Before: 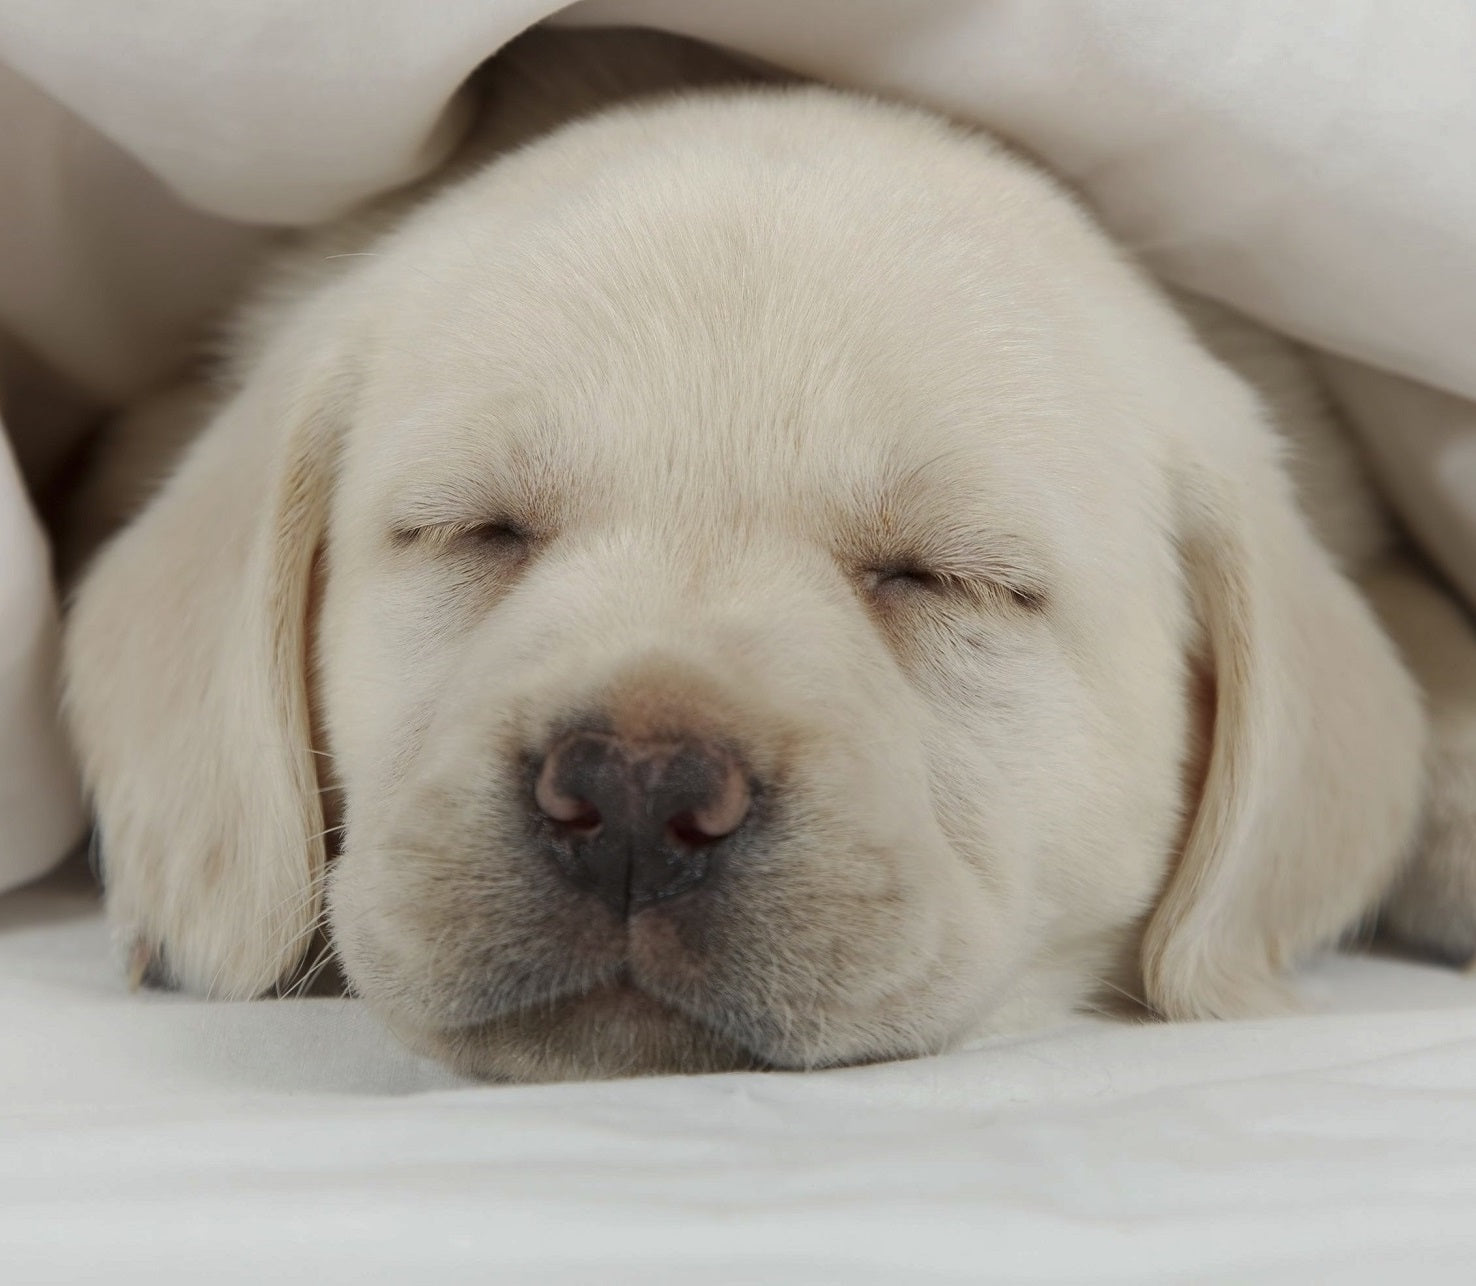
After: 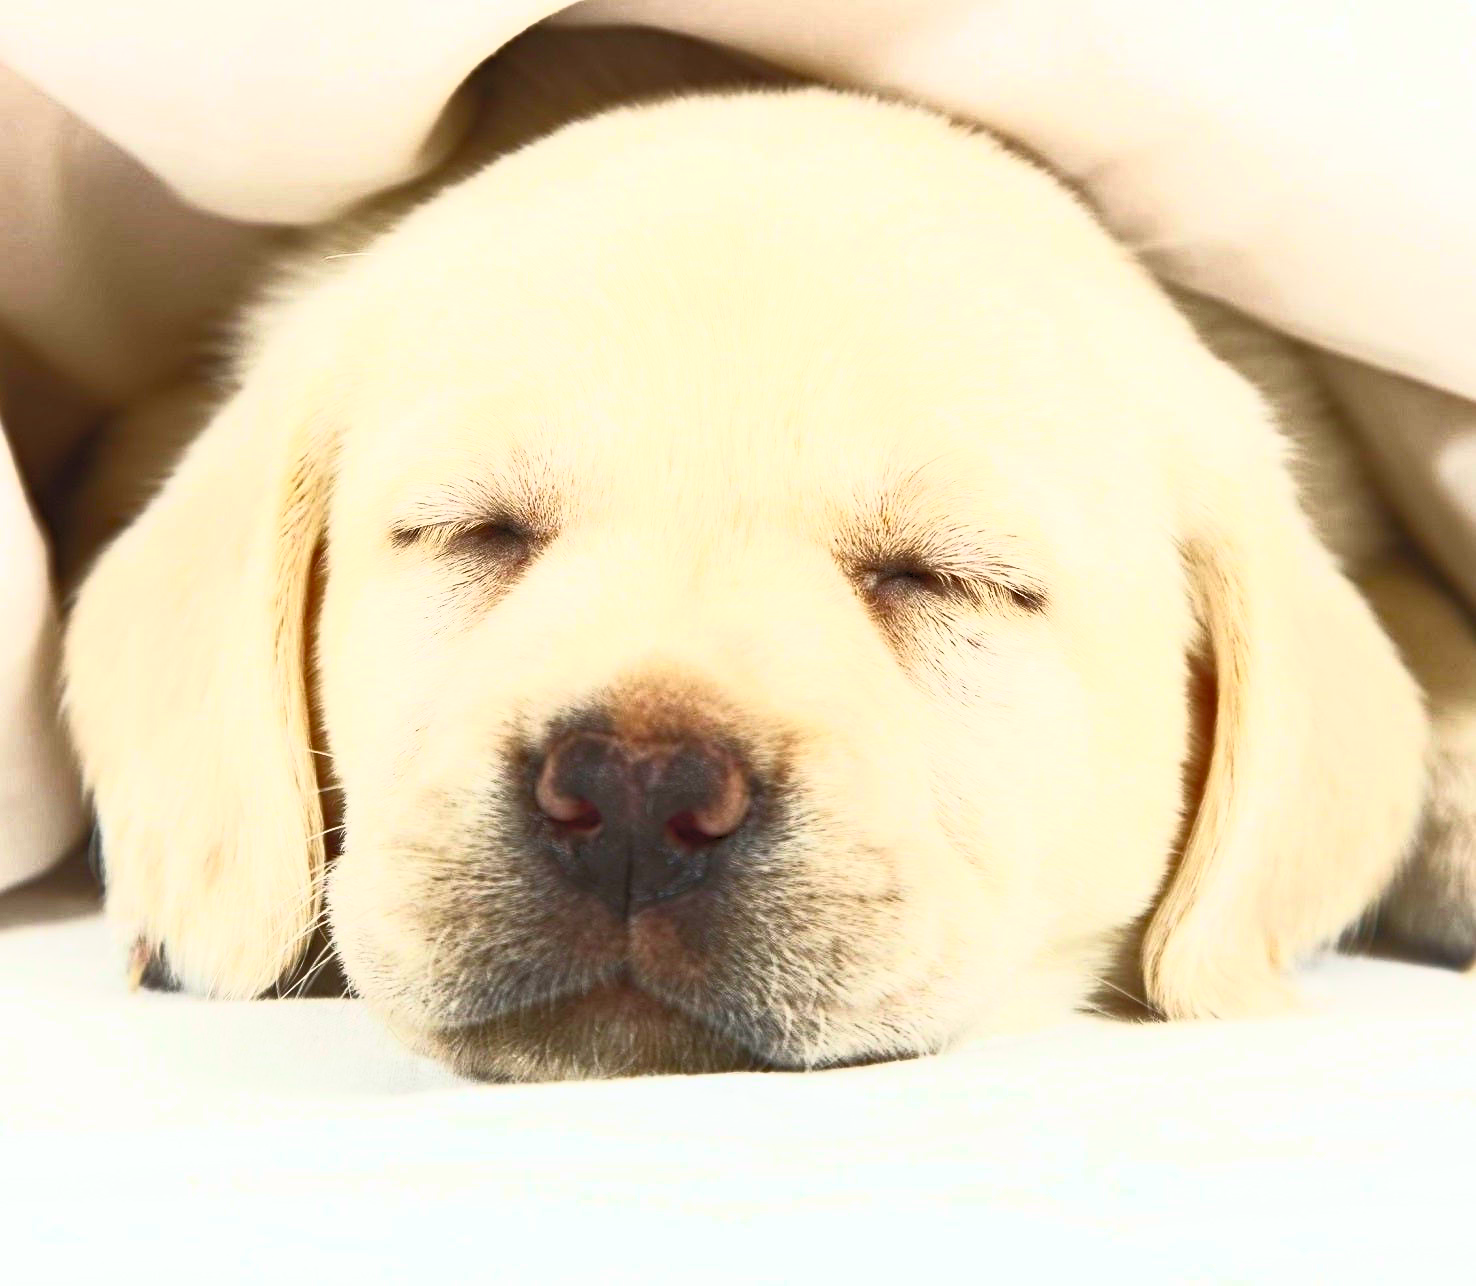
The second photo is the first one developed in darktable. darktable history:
contrast brightness saturation: contrast 1, brightness 1, saturation 1
haze removal: compatibility mode true, adaptive false
